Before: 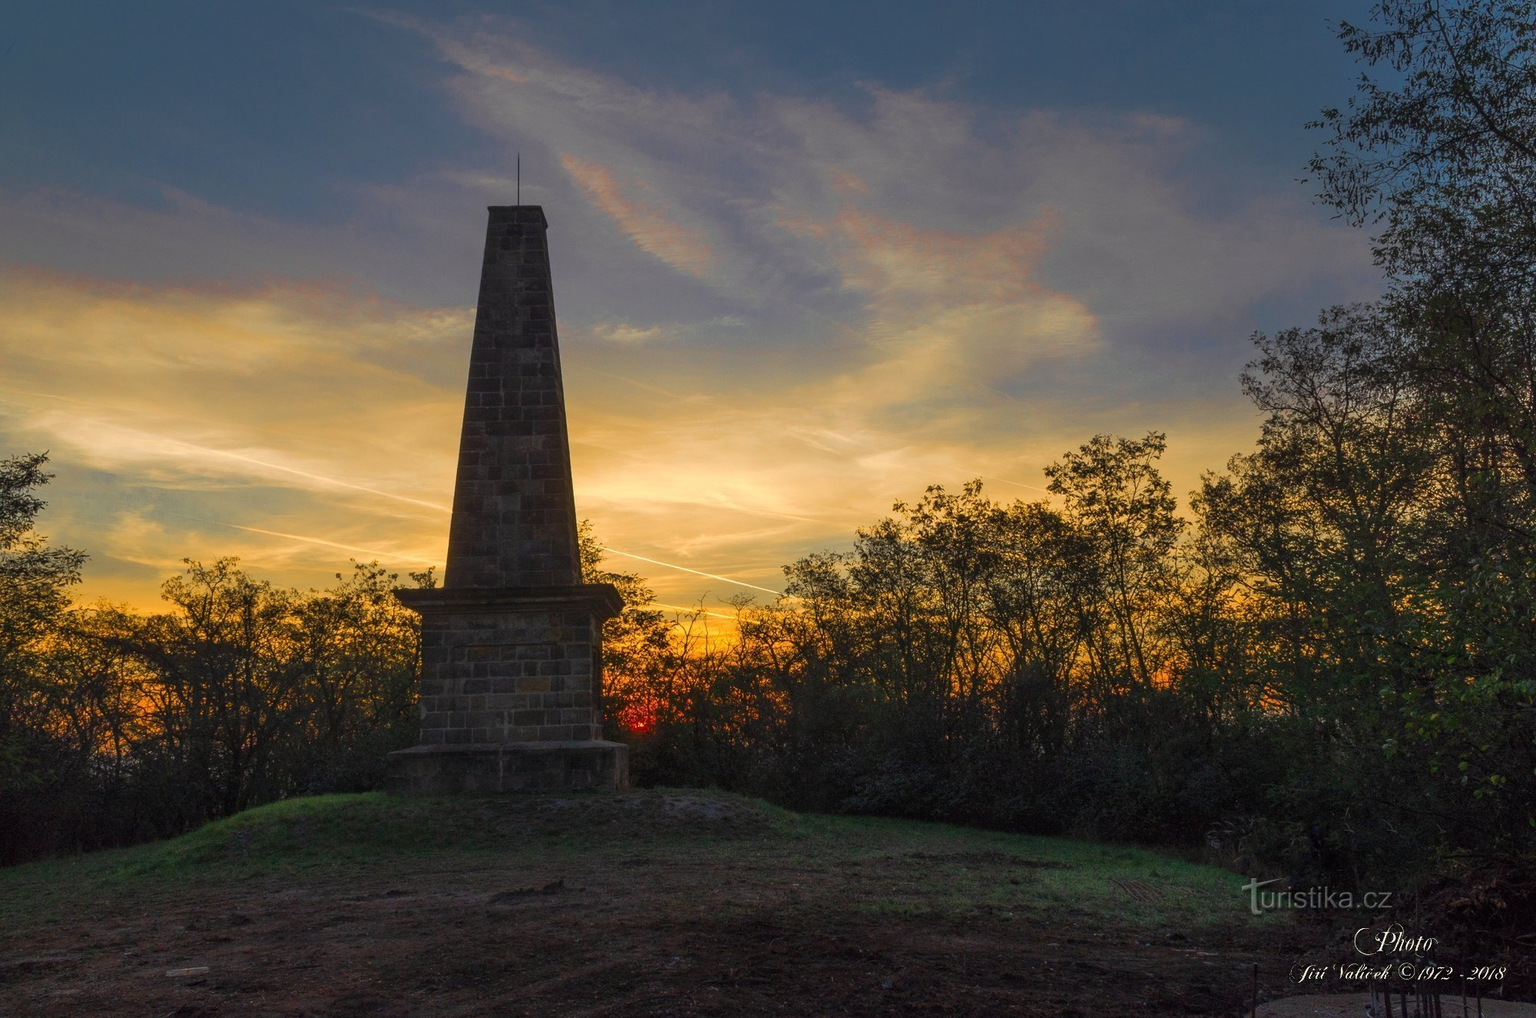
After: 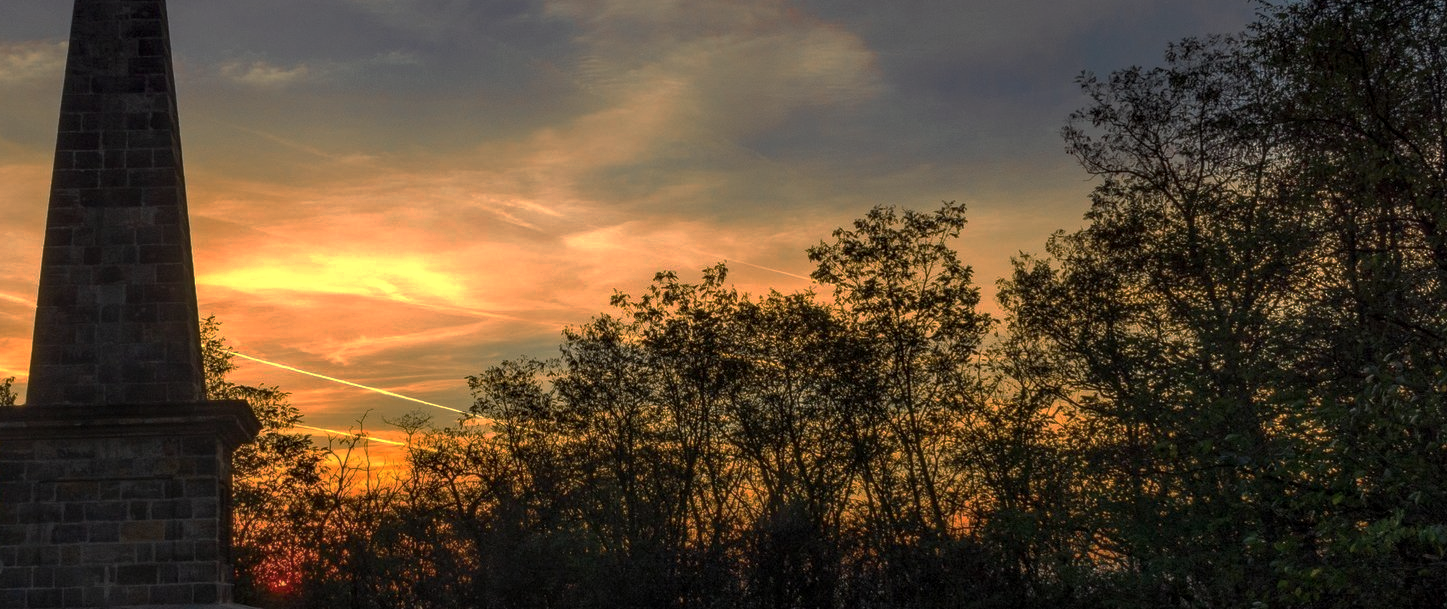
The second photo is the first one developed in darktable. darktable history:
tone equalizer: -8 EV -0.433 EV, -7 EV -0.408 EV, -6 EV -0.298 EV, -5 EV -0.245 EV, -3 EV 0.21 EV, -2 EV 0.341 EV, -1 EV 0.375 EV, +0 EV 0.404 EV, edges refinement/feathering 500, mask exposure compensation -1.57 EV, preserve details guided filter
local contrast: detail 130%
base curve: curves: ch0 [(0, 0) (0.826, 0.587) (1, 1)], preserve colors none
crop and rotate: left 27.603%, top 27.208%, bottom 26.787%
